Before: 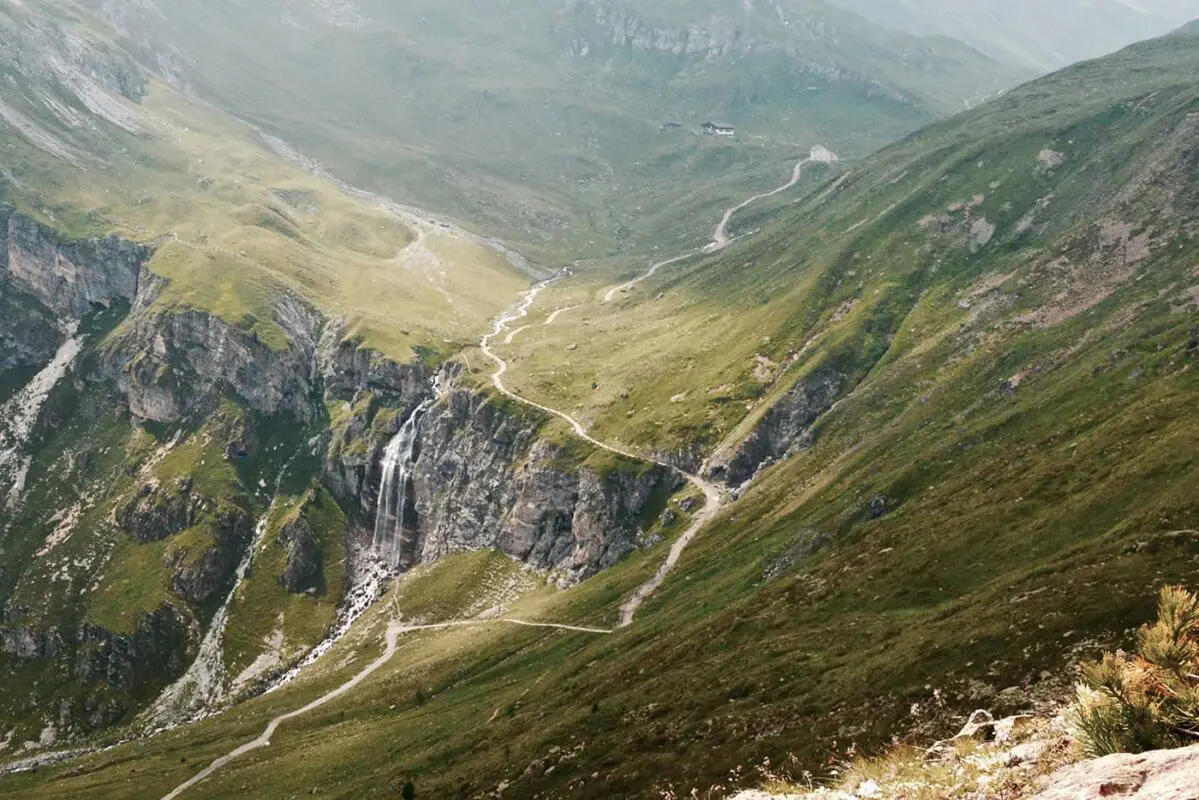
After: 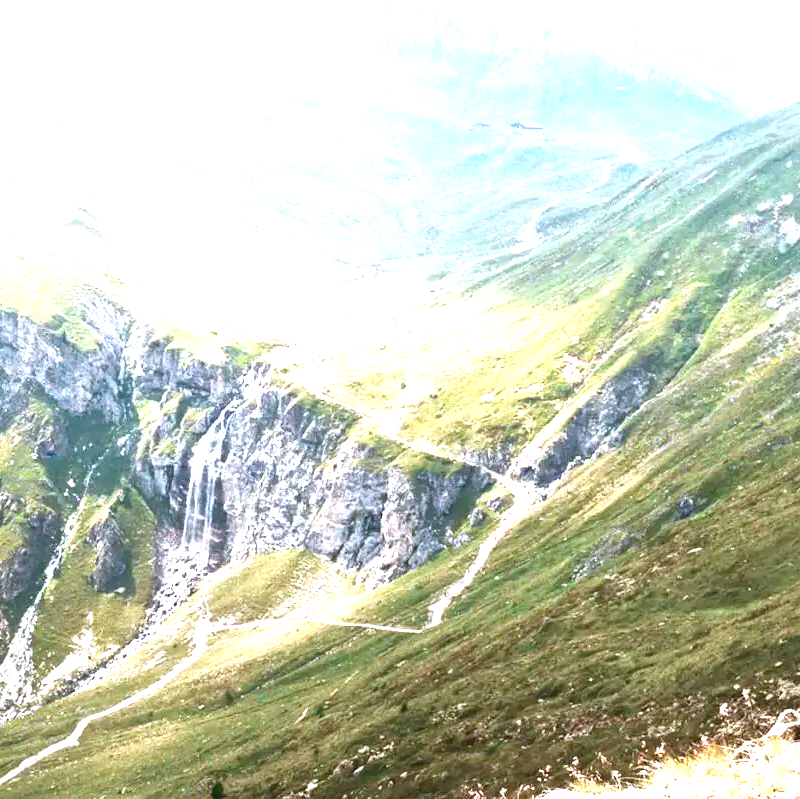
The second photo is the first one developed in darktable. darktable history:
crop and rotate: left 15.958%, right 17.26%
color calibration: illuminant as shot in camera, x 0.37, y 0.382, temperature 4318.48 K
exposure: exposure 1.999 EV, compensate highlight preservation false
